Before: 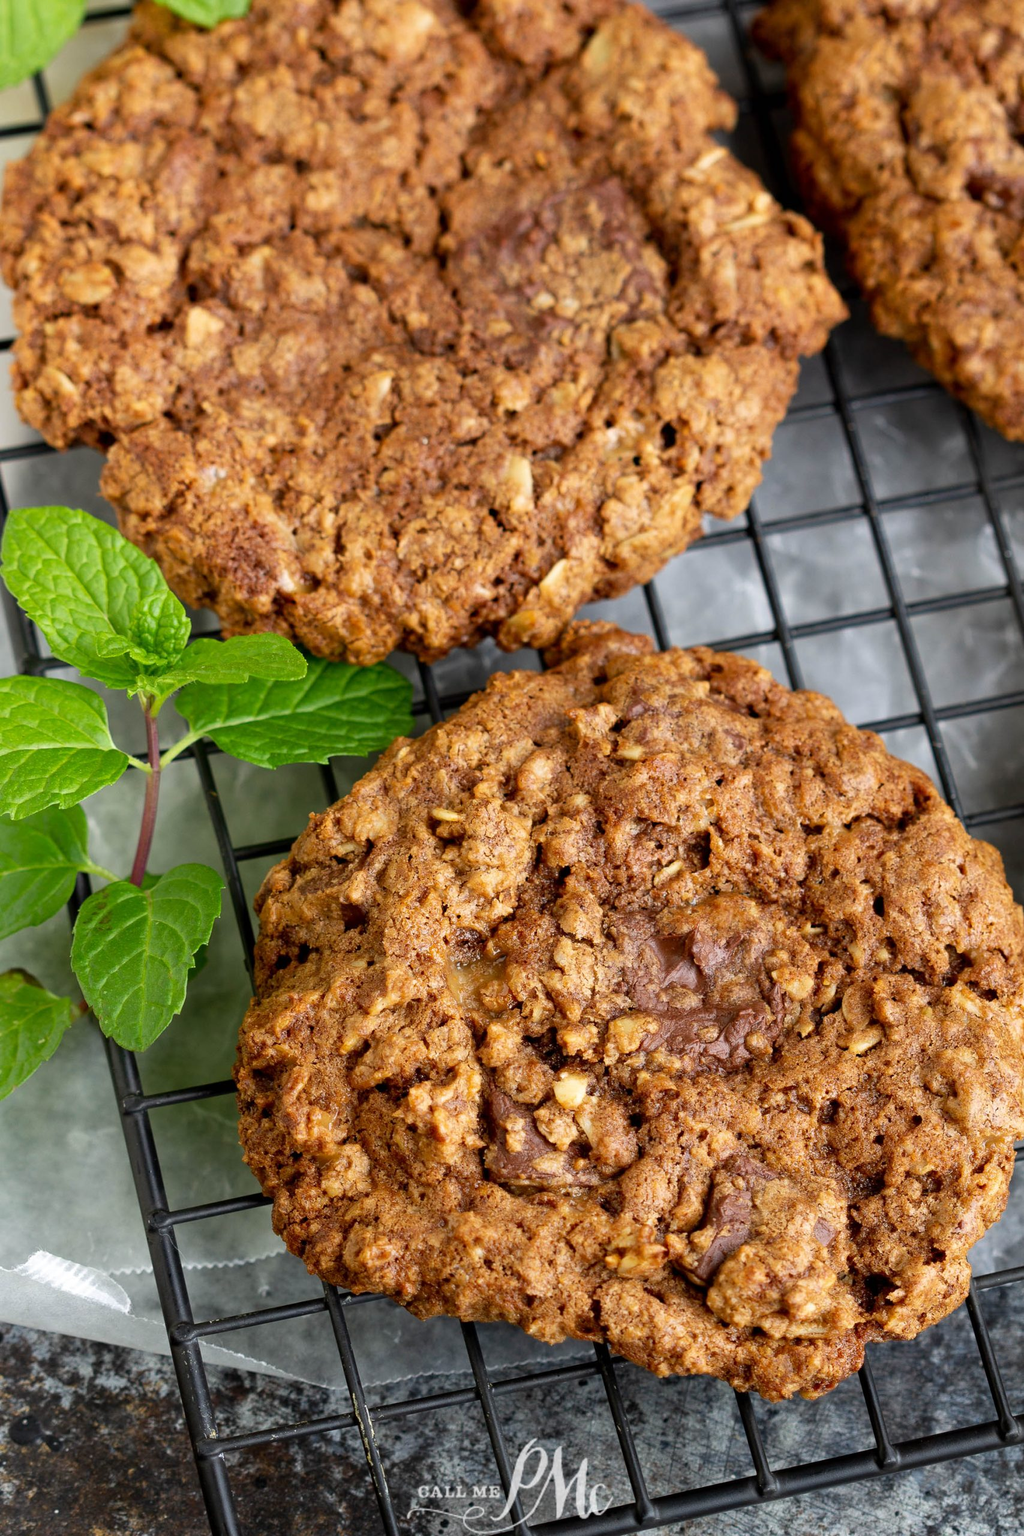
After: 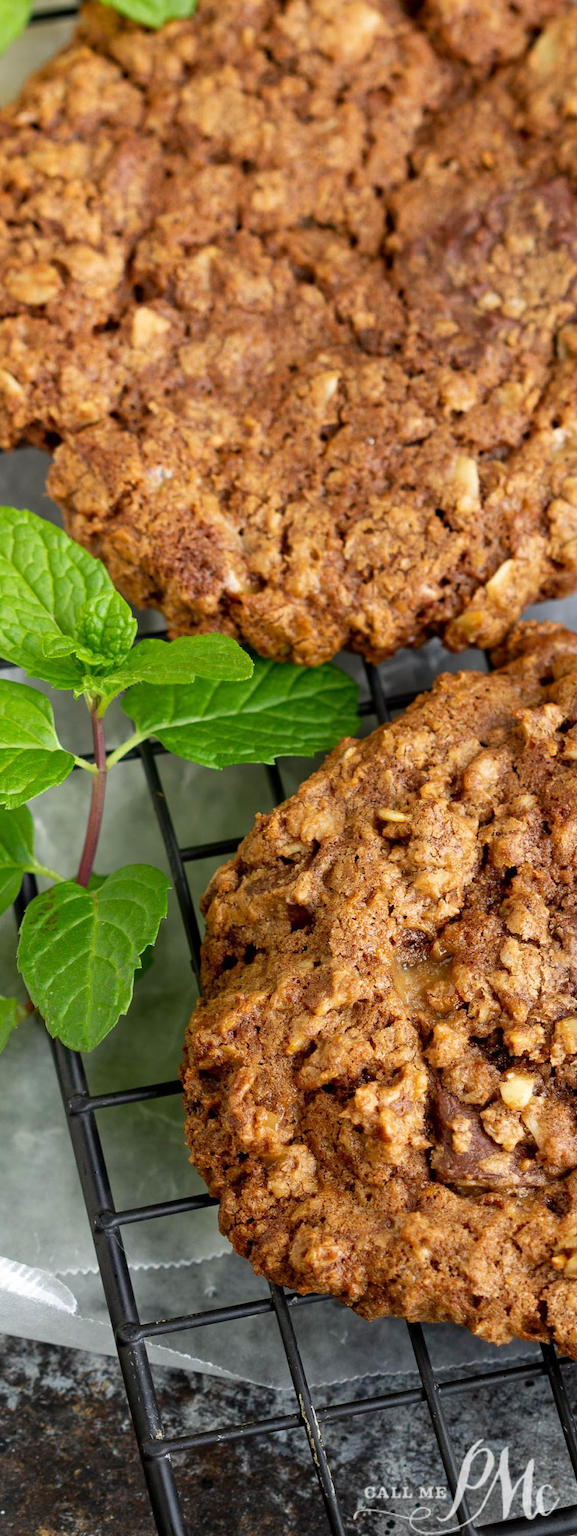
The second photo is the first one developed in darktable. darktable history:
crop: left 5.299%, right 38.309%
